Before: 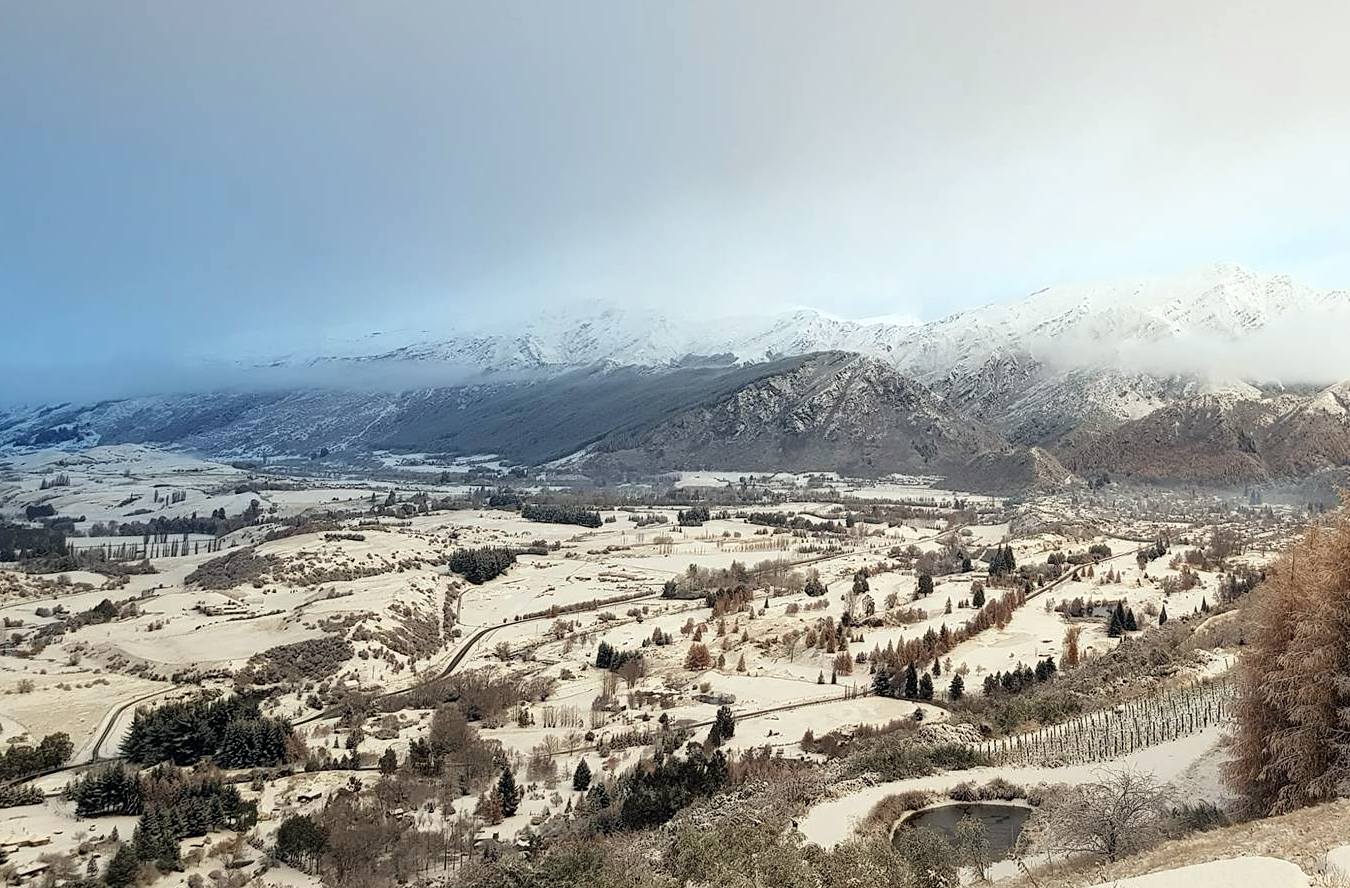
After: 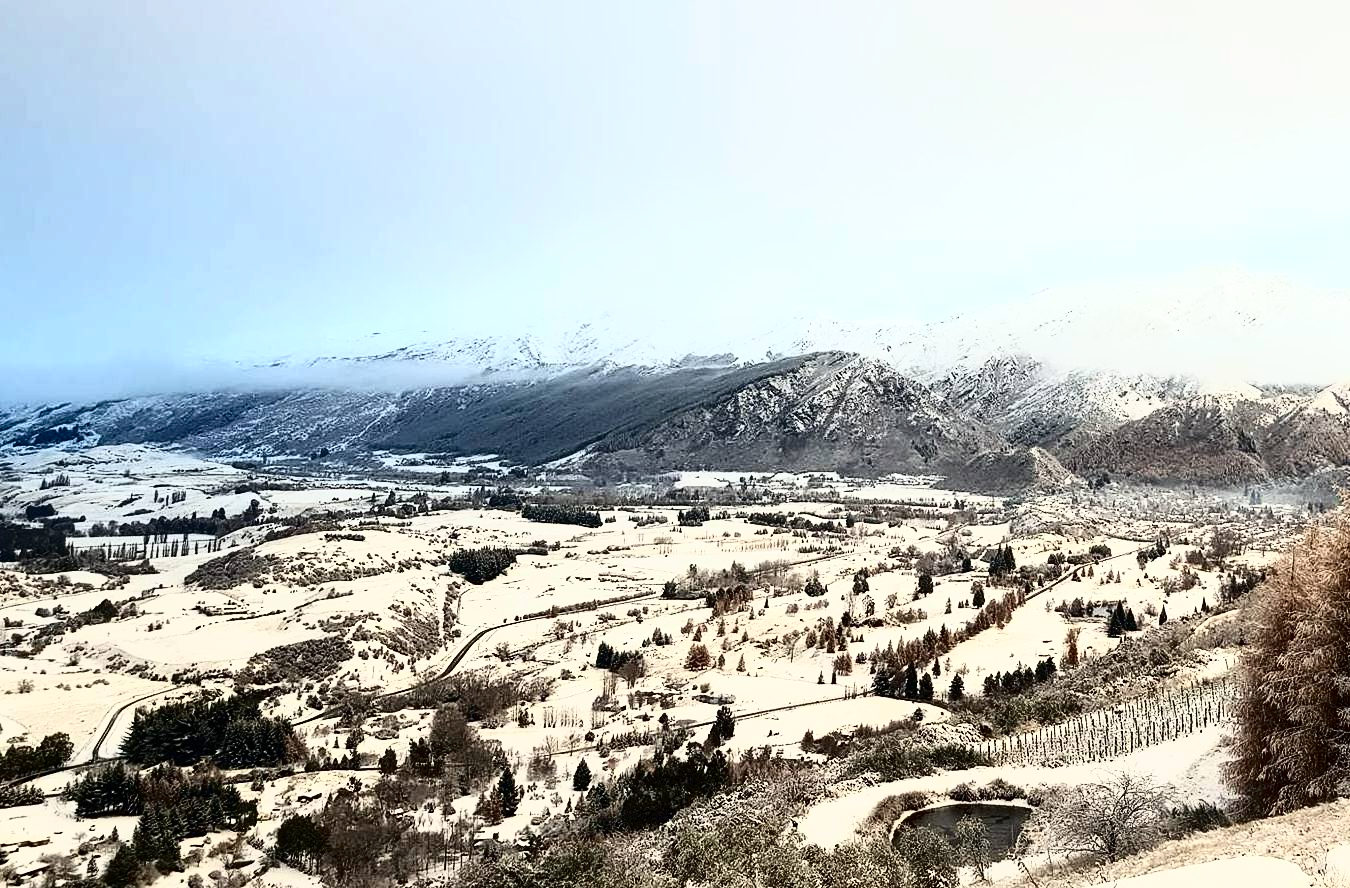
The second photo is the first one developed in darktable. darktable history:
tone curve: curves: ch0 [(0, 0) (0.003, 0.001) (0.011, 0.005) (0.025, 0.01) (0.044, 0.016) (0.069, 0.019) (0.1, 0.024) (0.136, 0.03) (0.177, 0.045) (0.224, 0.071) (0.277, 0.122) (0.335, 0.202) (0.399, 0.326) (0.468, 0.471) (0.543, 0.638) (0.623, 0.798) (0.709, 0.913) (0.801, 0.97) (0.898, 0.983) (1, 1)], color space Lab, independent channels, preserve colors none
